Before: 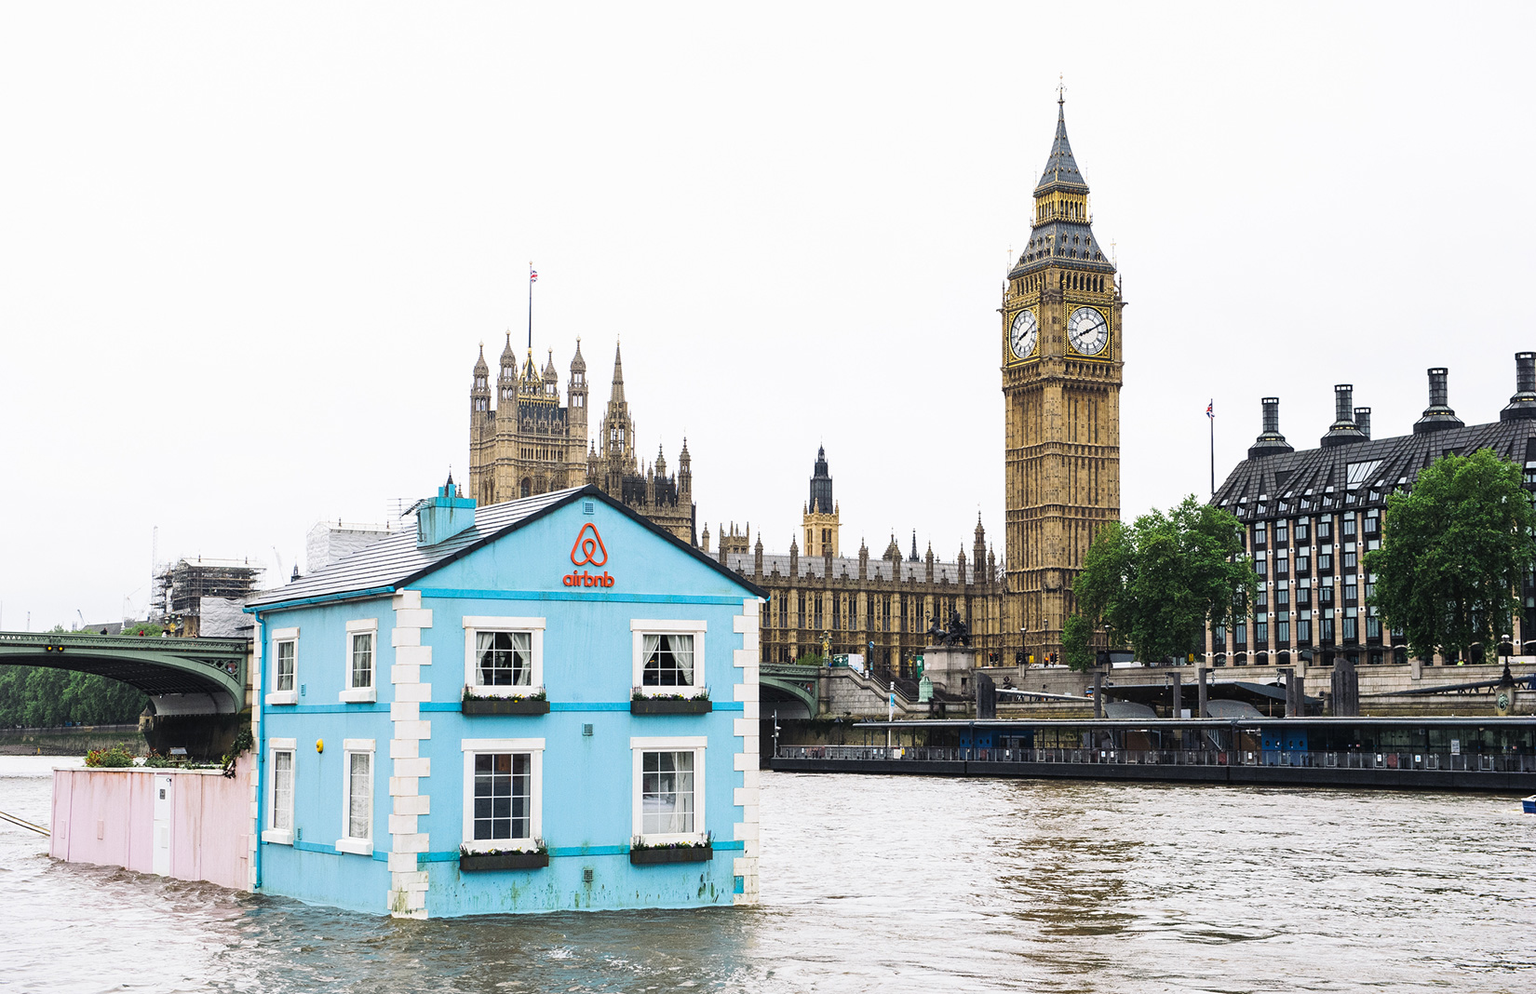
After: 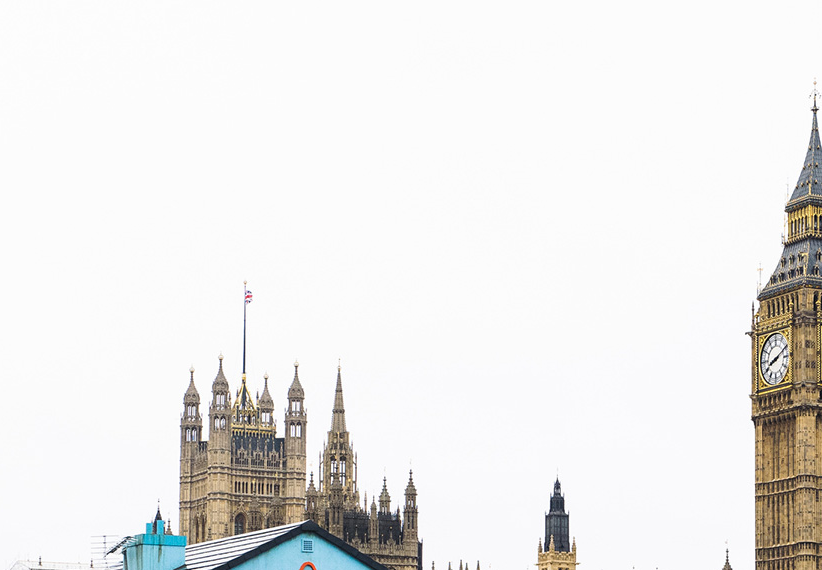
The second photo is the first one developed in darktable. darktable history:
crop: left 19.708%, right 30.43%, bottom 46.545%
